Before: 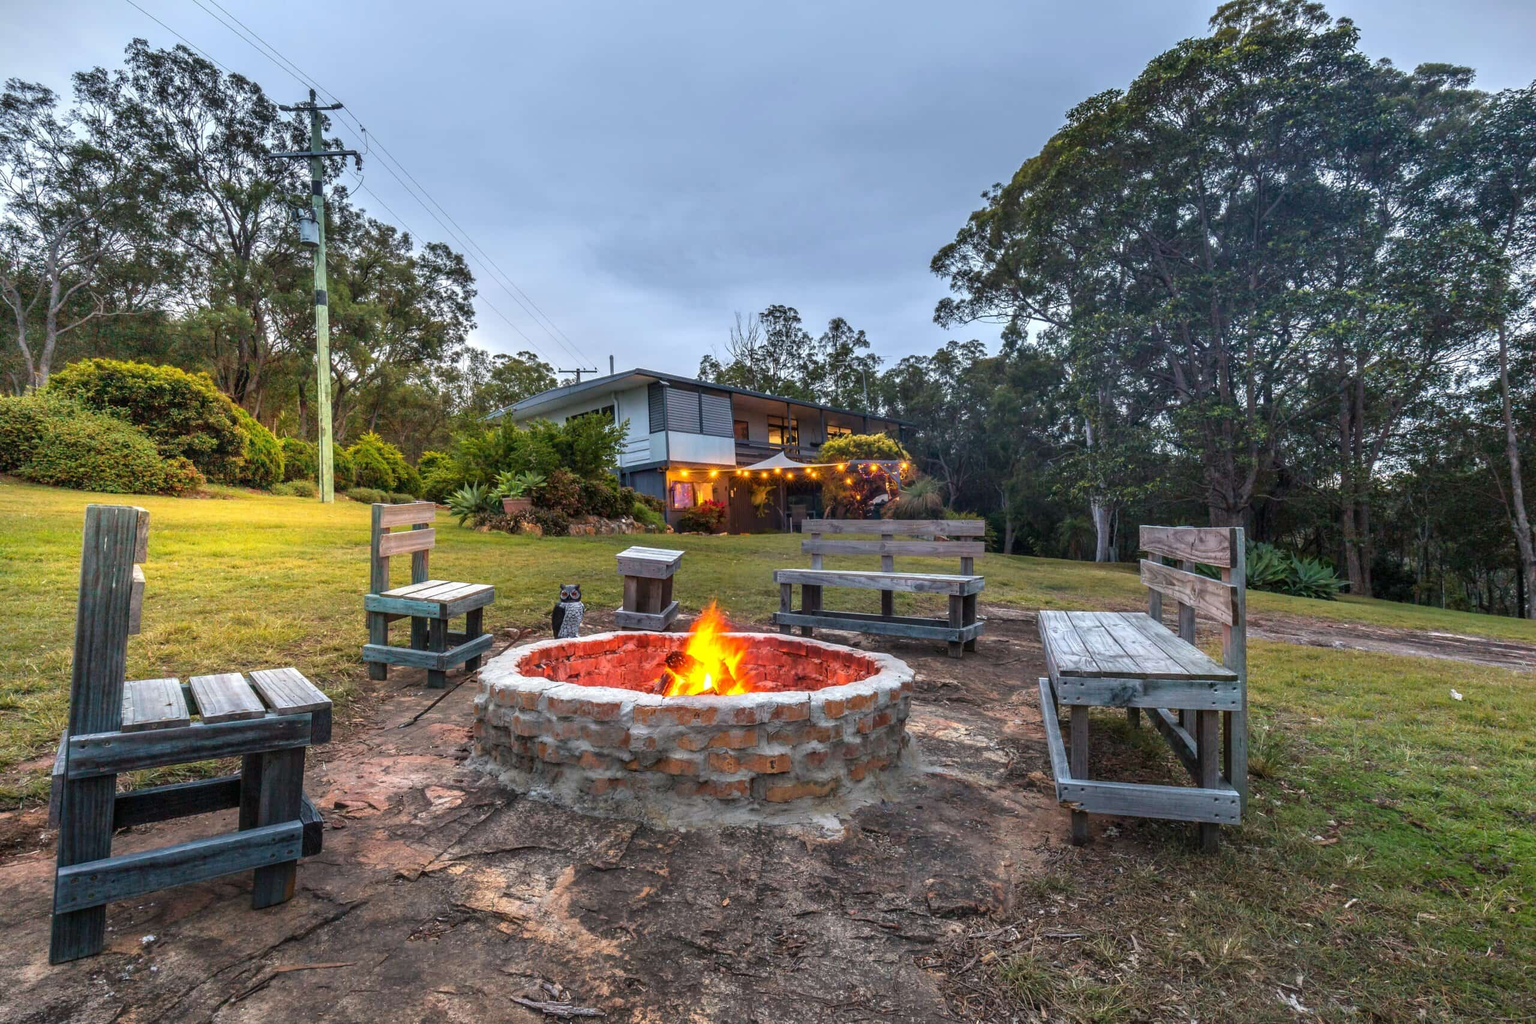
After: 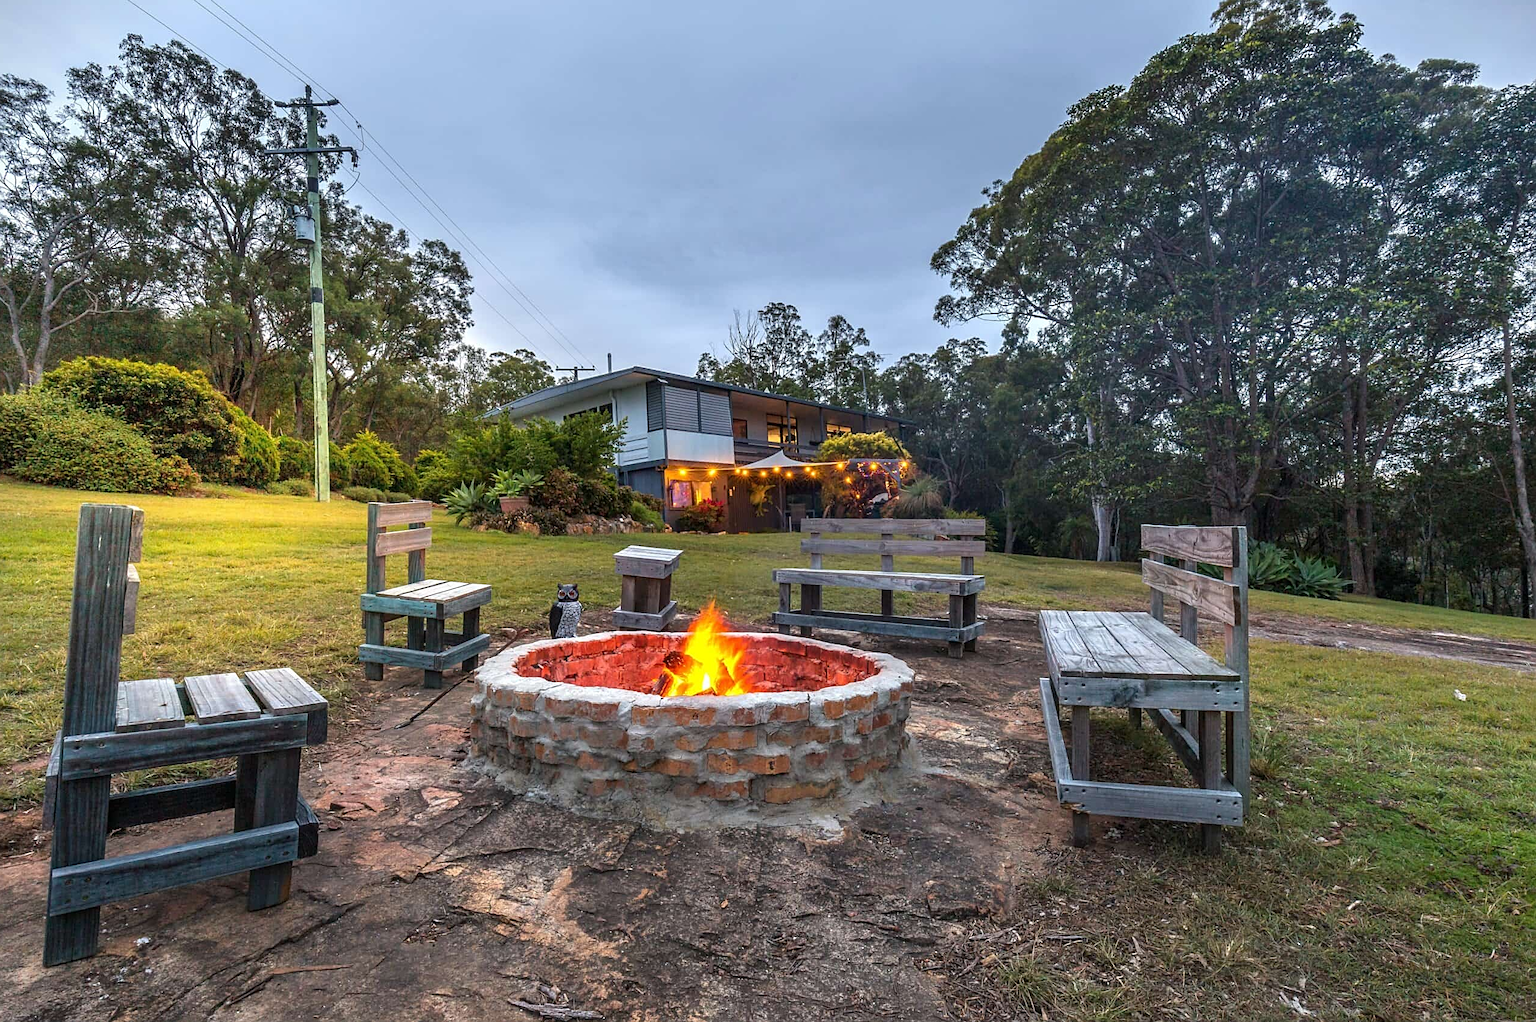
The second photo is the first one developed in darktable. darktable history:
crop: left 0.434%, top 0.485%, right 0.244%, bottom 0.386%
sharpen: on, module defaults
